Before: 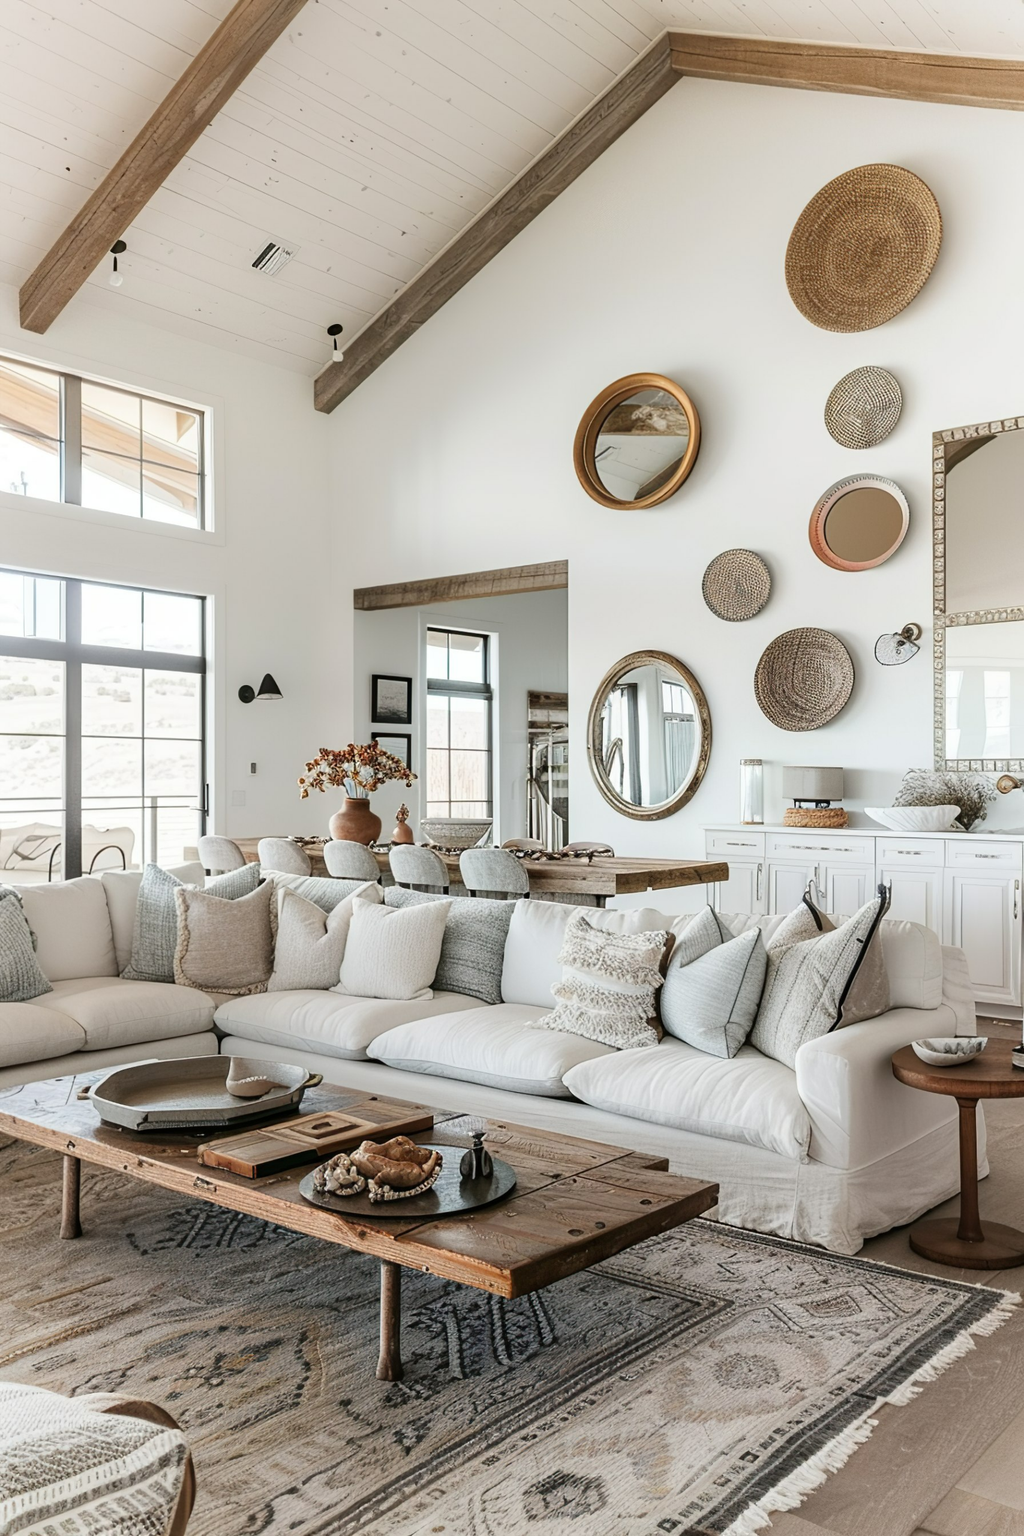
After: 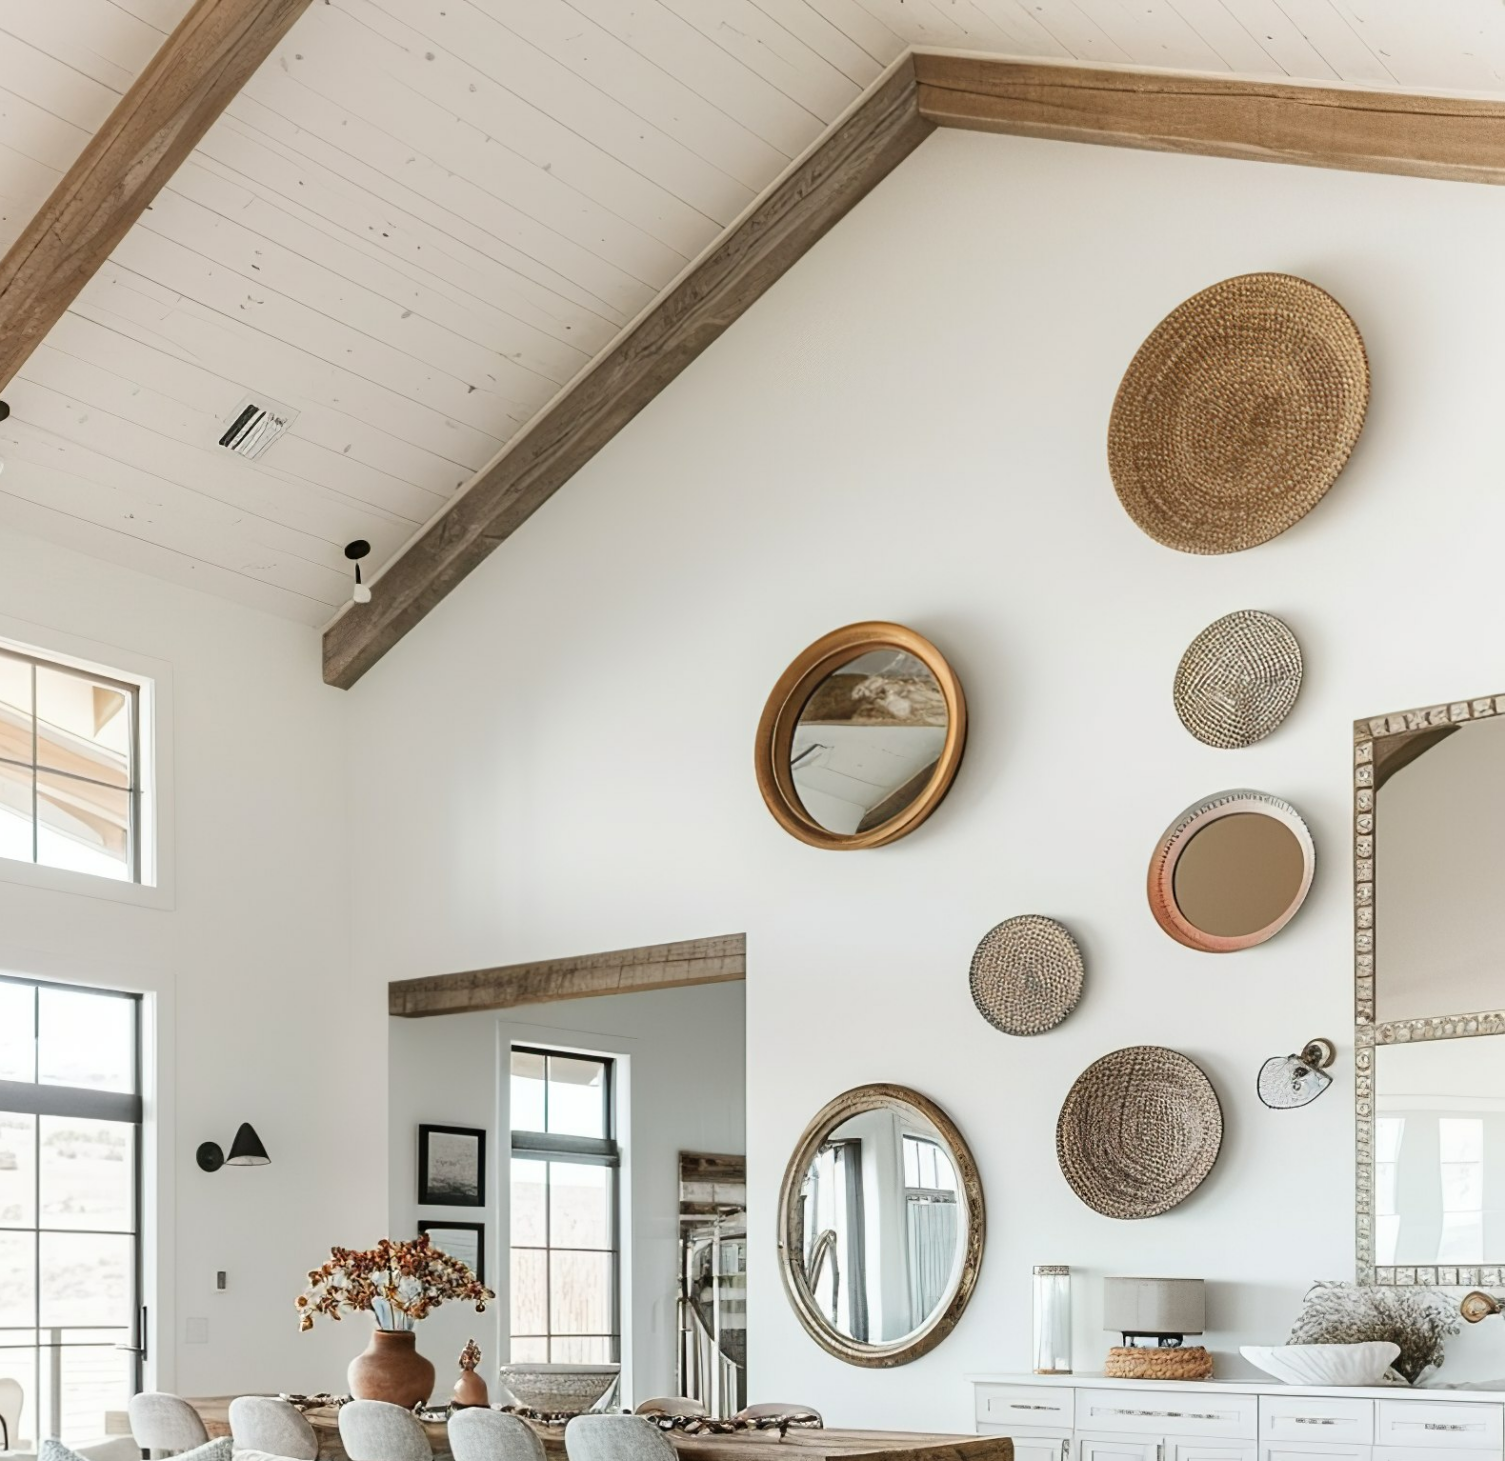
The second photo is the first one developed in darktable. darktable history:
crop and rotate: left 11.791%, bottom 42.901%
